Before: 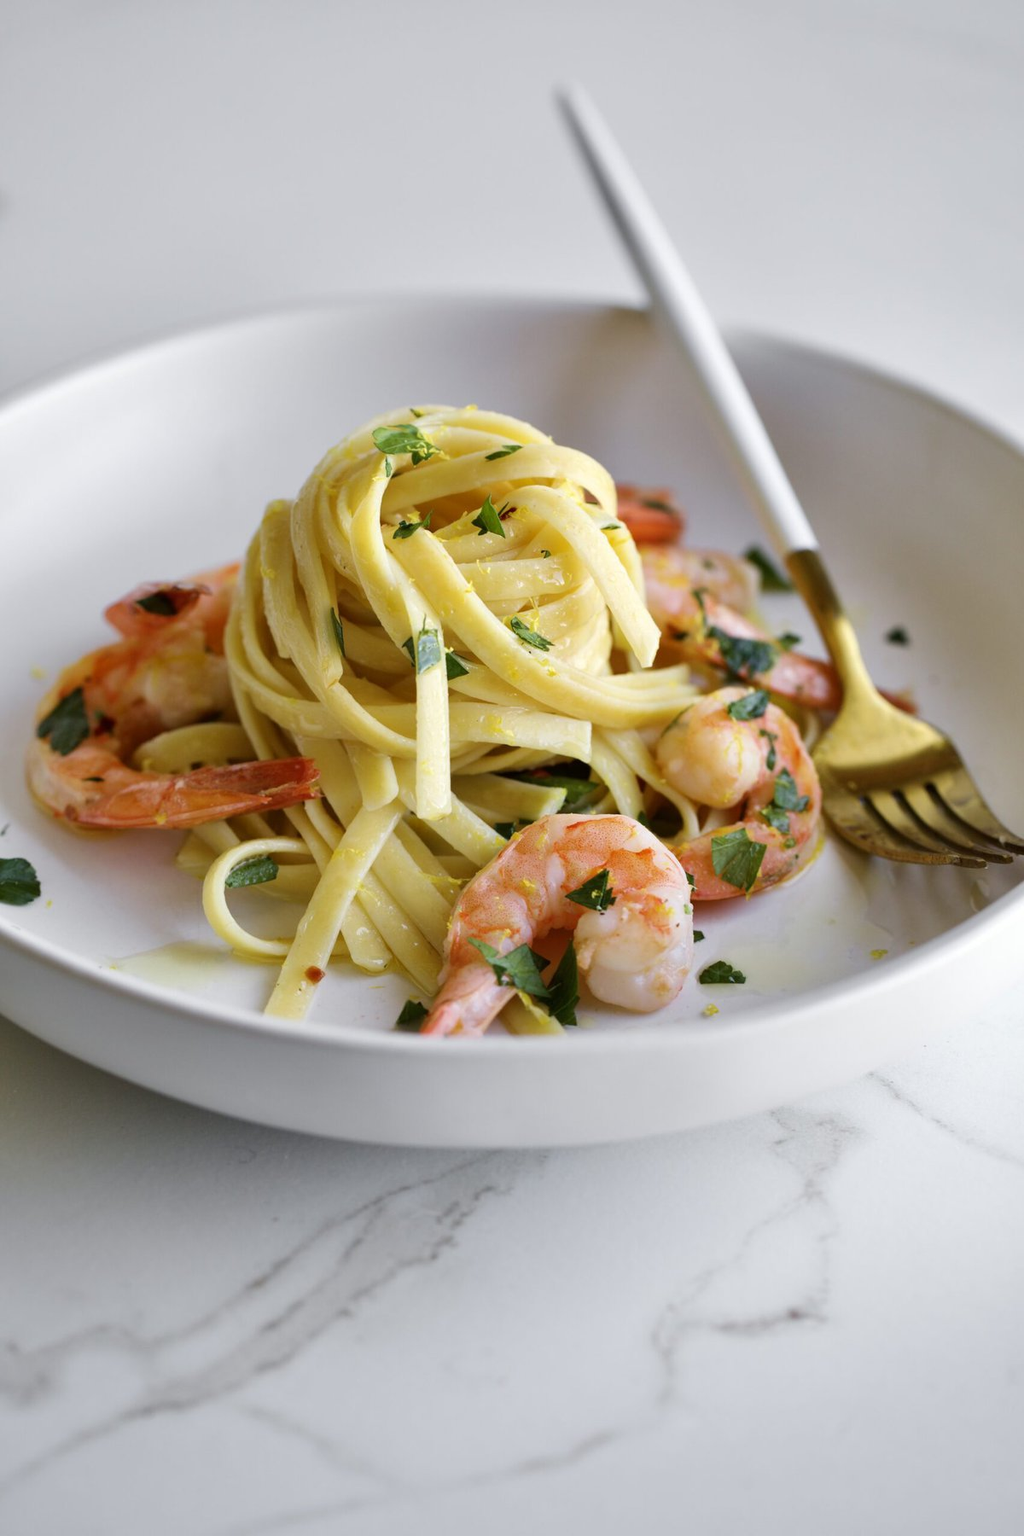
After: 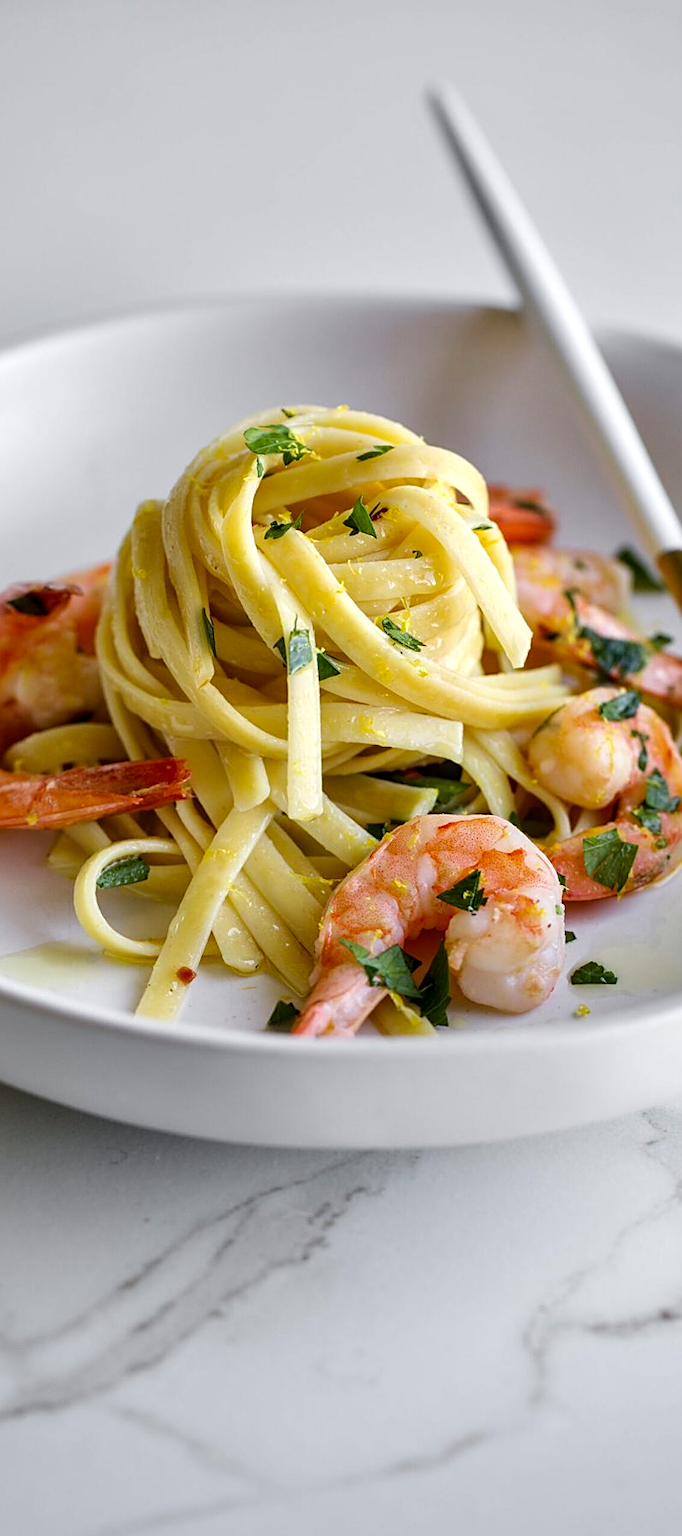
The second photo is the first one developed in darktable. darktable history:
sharpen: on, module defaults
crop and rotate: left 12.648%, right 20.685%
local contrast: detail 130%
